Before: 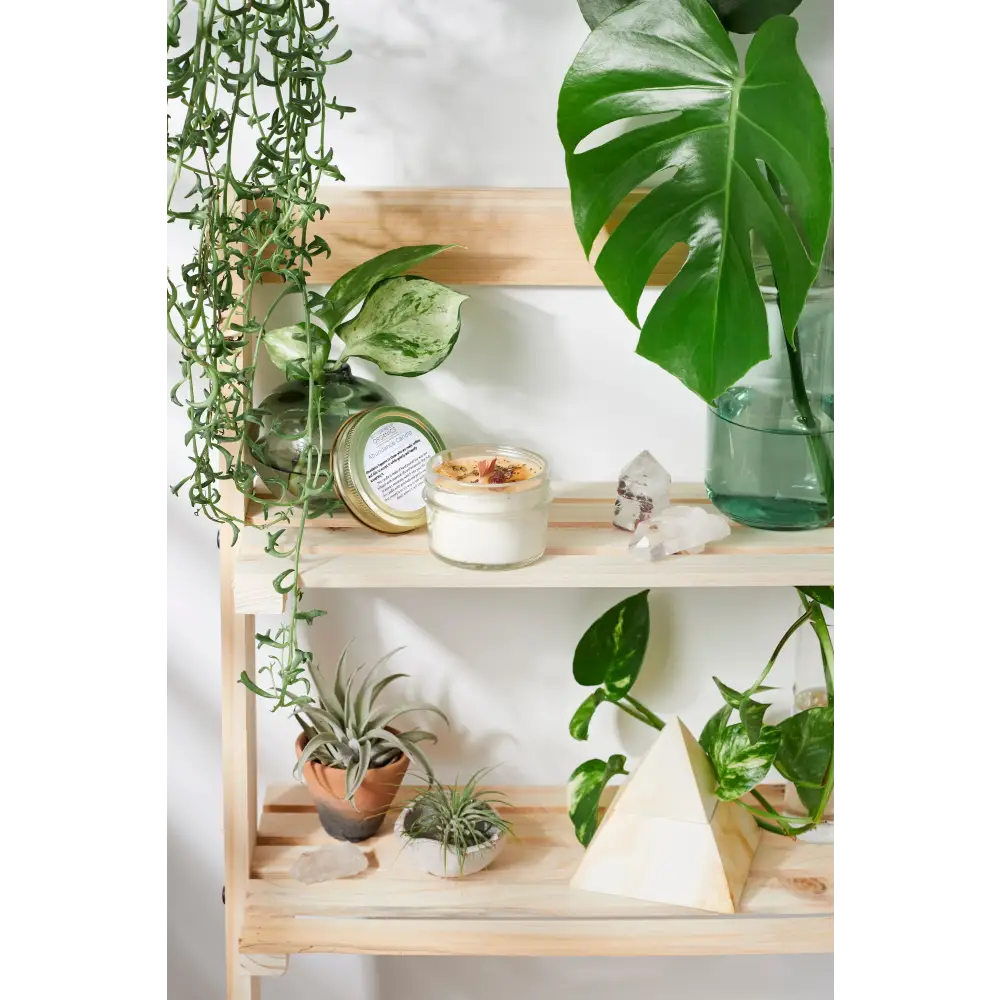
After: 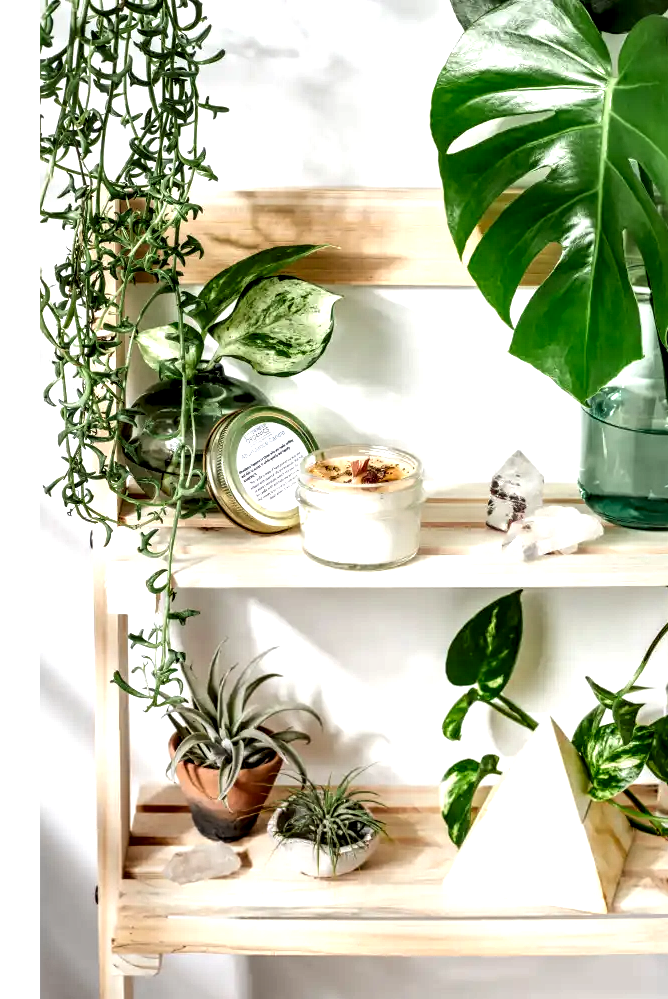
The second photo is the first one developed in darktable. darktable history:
crop and rotate: left 12.731%, right 20.461%
tone equalizer: -8 EV -0.407 EV, -7 EV -0.413 EV, -6 EV -0.321 EV, -5 EV -0.243 EV, -3 EV 0.214 EV, -2 EV 0.314 EV, -1 EV 0.396 EV, +0 EV 0.443 EV
local contrast: detail 203%
base curve: preserve colors none
